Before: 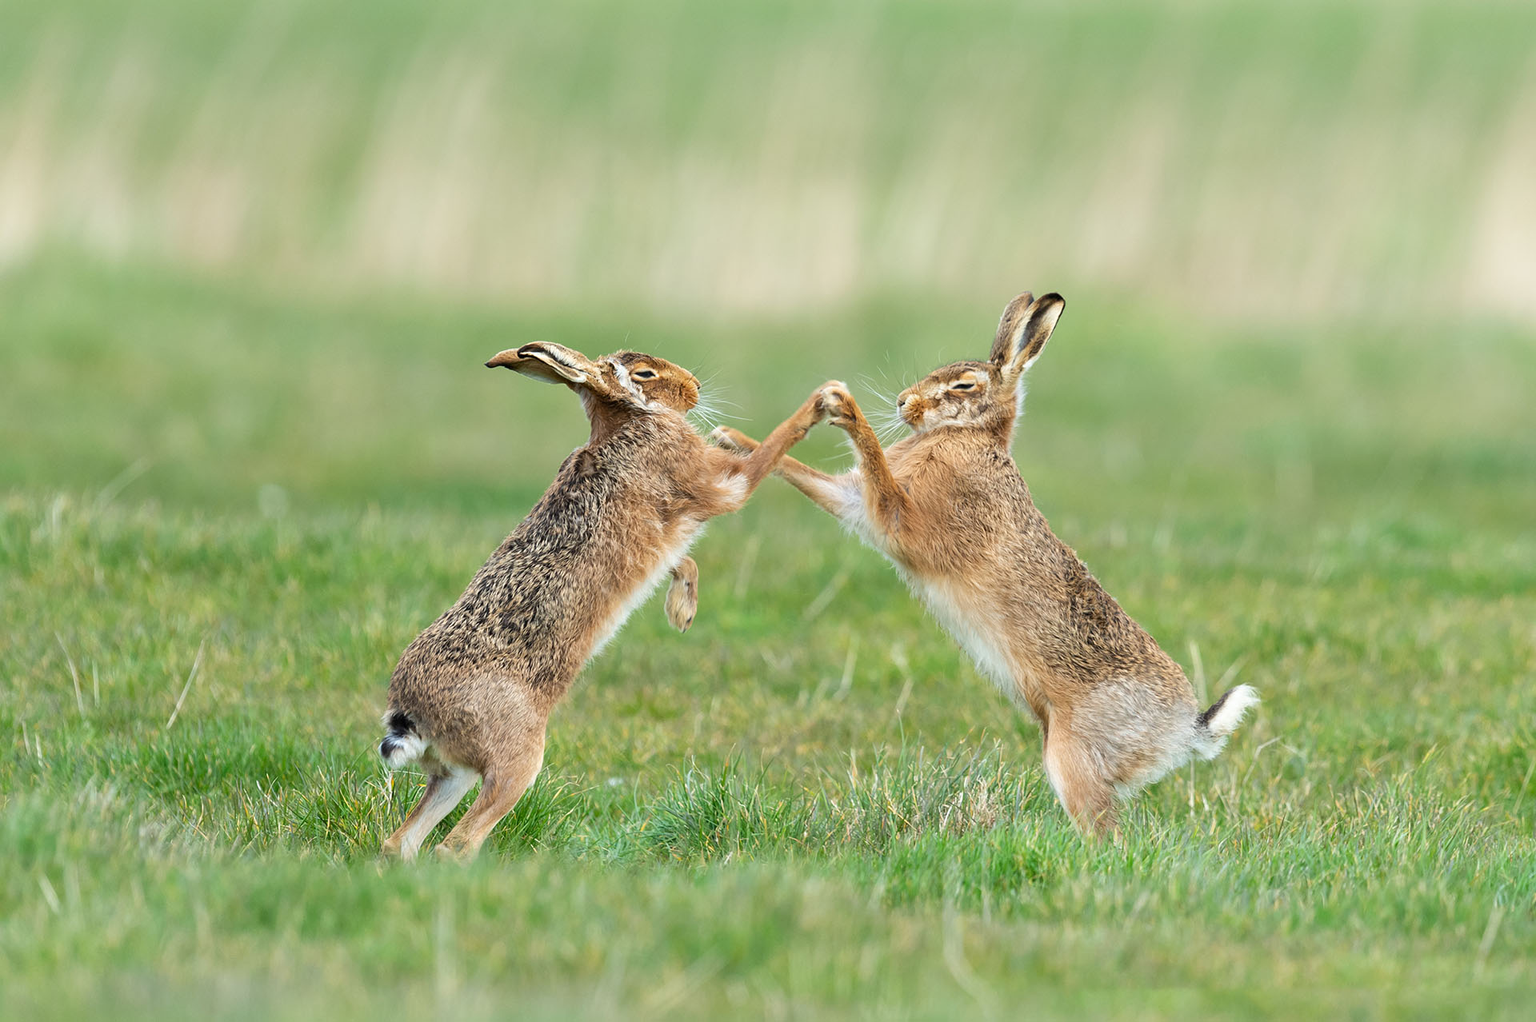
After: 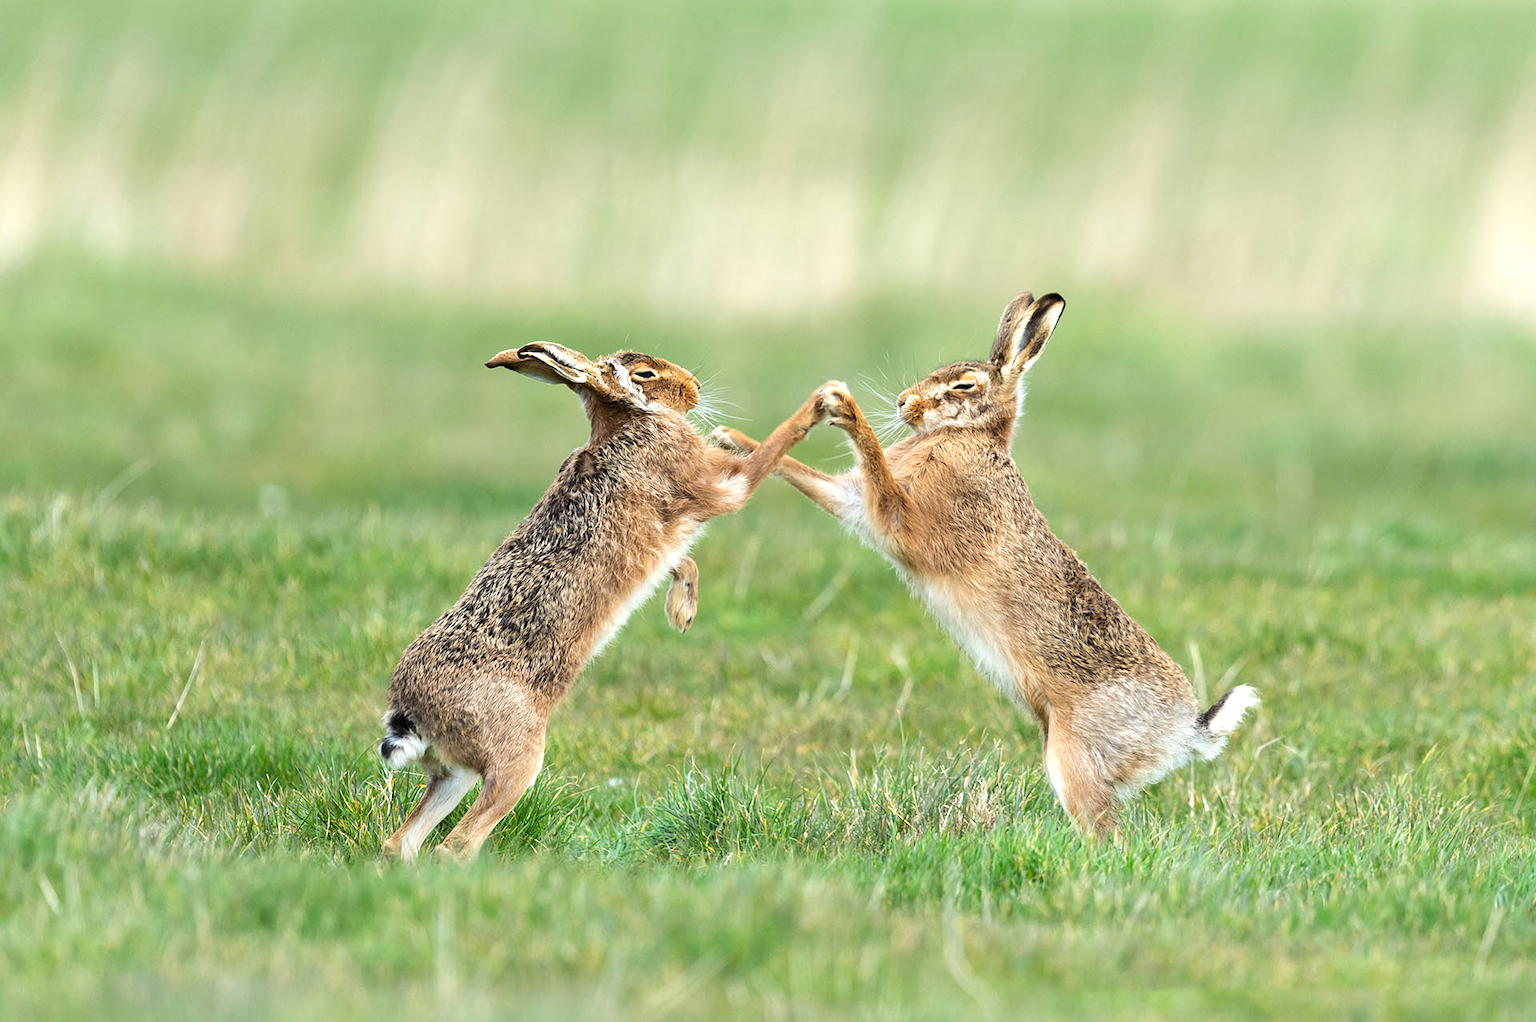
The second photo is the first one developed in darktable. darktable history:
tone equalizer: -8 EV -0.437 EV, -7 EV -0.4 EV, -6 EV -0.3 EV, -5 EV -0.216 EV, -3 EV 0.189 EV, -2 EV 0.348 EV, -1 EV 0.408 EV, +0 EV 0.391 EV, edges refinement/feathering 500, mask exposure compensation -1.57 EV, preserve details no
